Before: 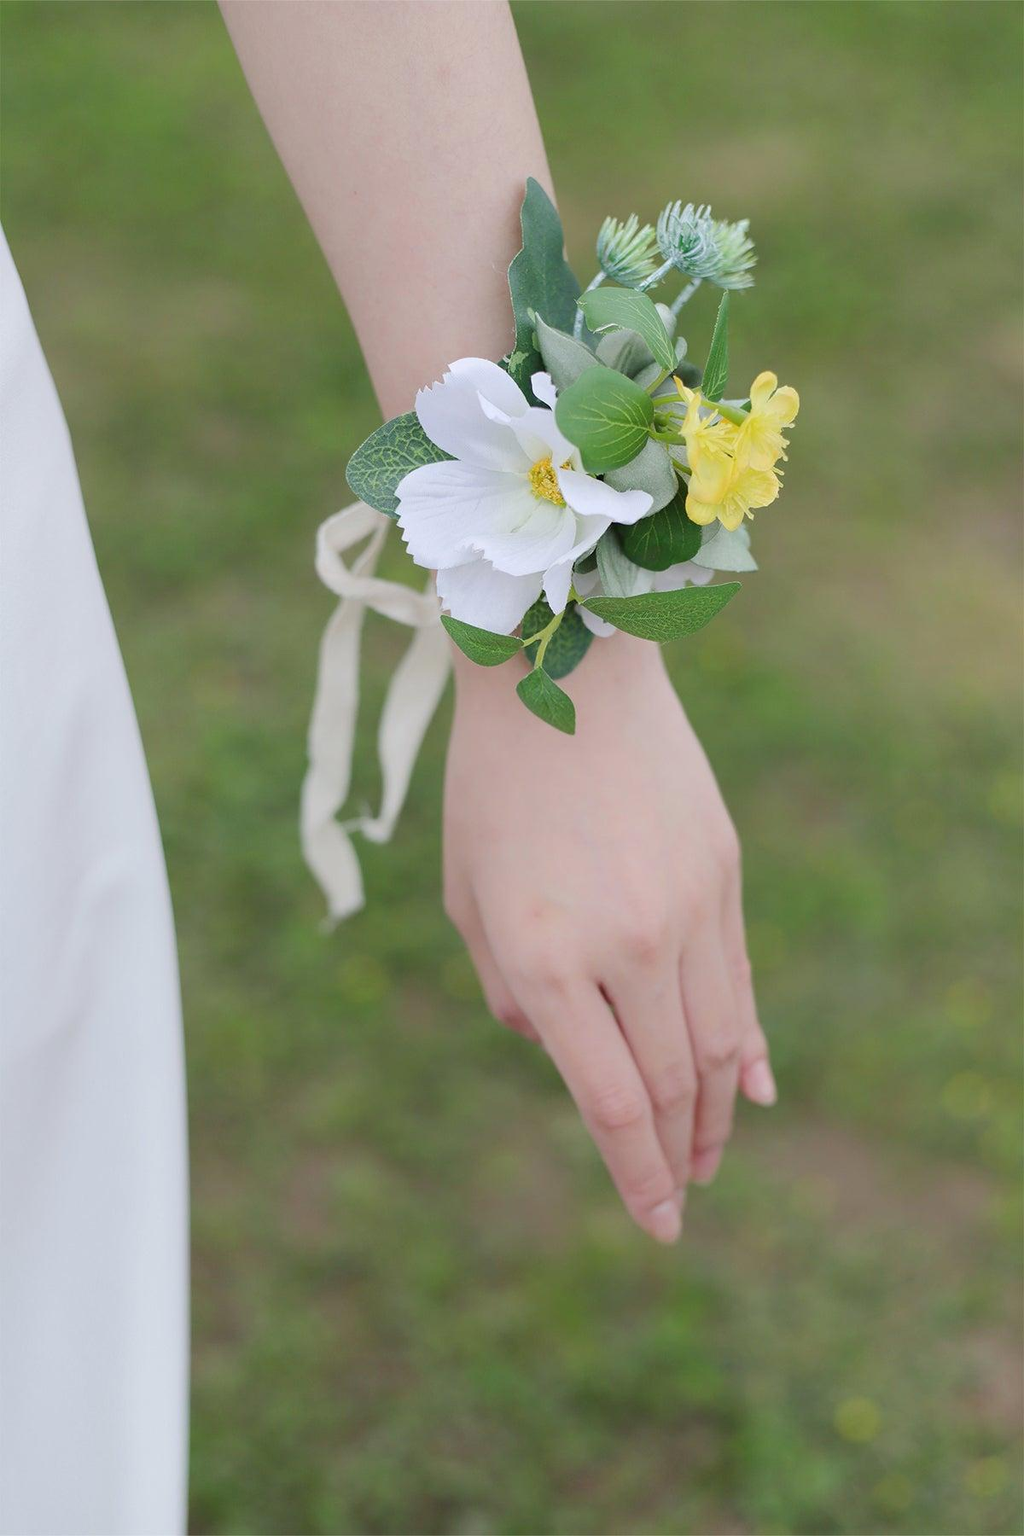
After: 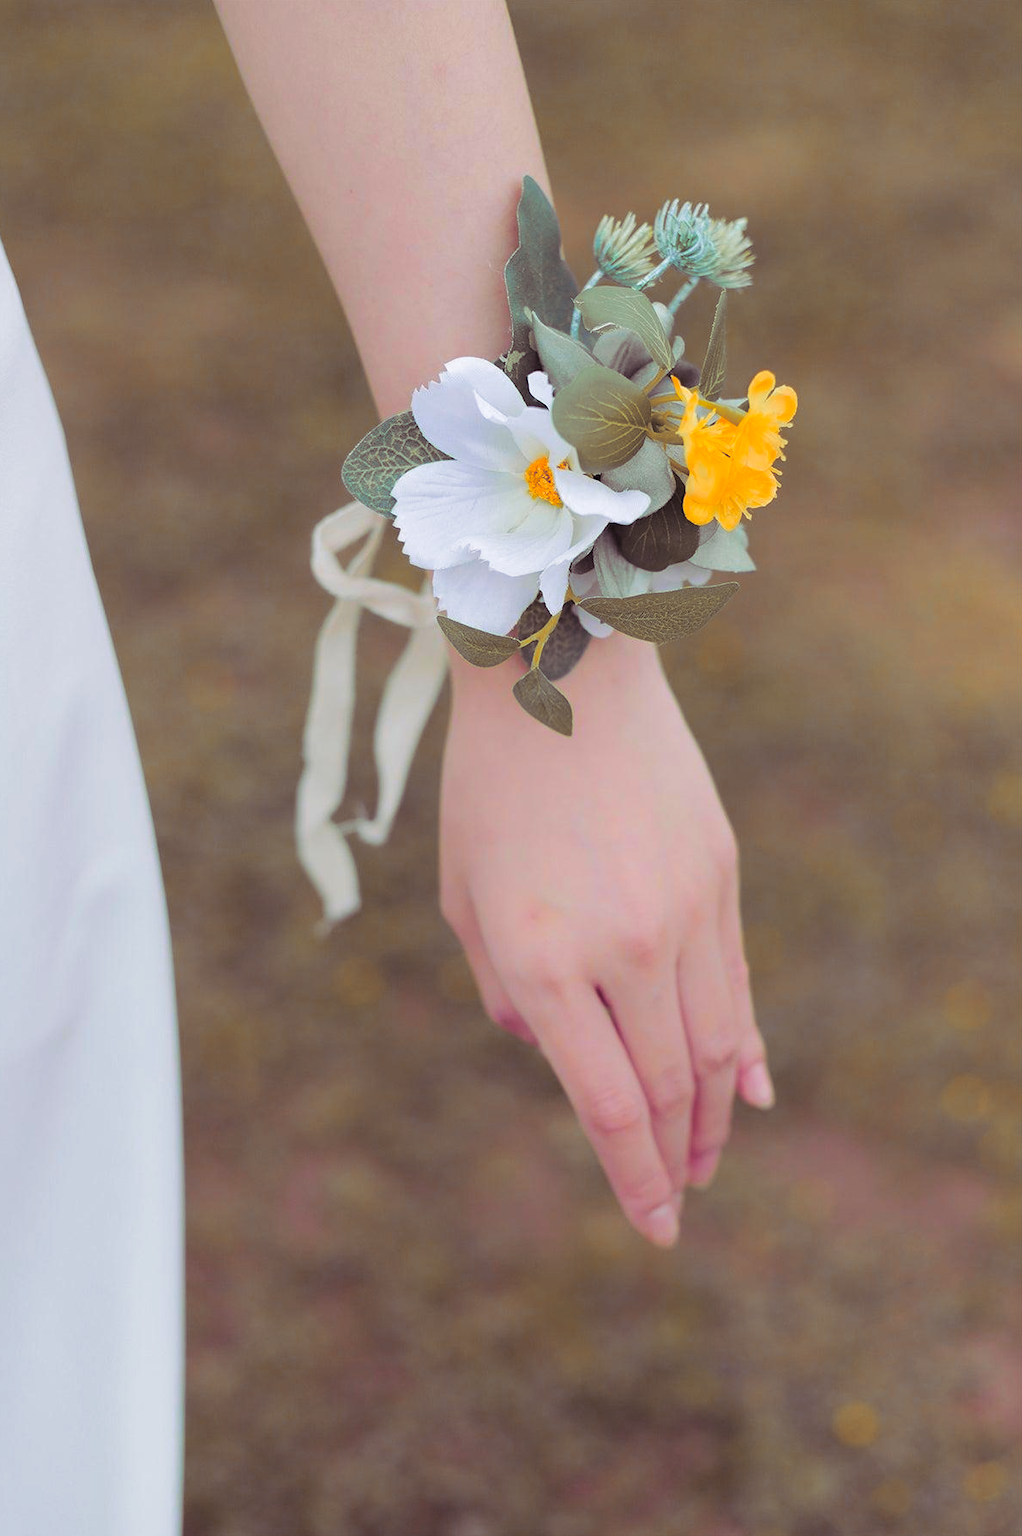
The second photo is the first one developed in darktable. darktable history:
color zones: curves: ch1 [(0.263, 0.53) (0.376, 0.287) (0.487, 0.512) (0.748, 0.547) (1, 0.513)]; ch2 [(0.262, 0.45) (0.751, 0.477)], mix 31.98%
crop and rotate: left 0.614%, top 0.179%, bottom 0.309%
split-toning: shadows › hue 316.8°, shadows › saturation 0.47, highlights › hue 201.6°, highlights › saturation 0, balance -41.97, compress 28.01%
color balance rgb: linear chroma grading › global chroma 10%, perceptual saturation grading › global saturation 30%, global vibrance 10%
